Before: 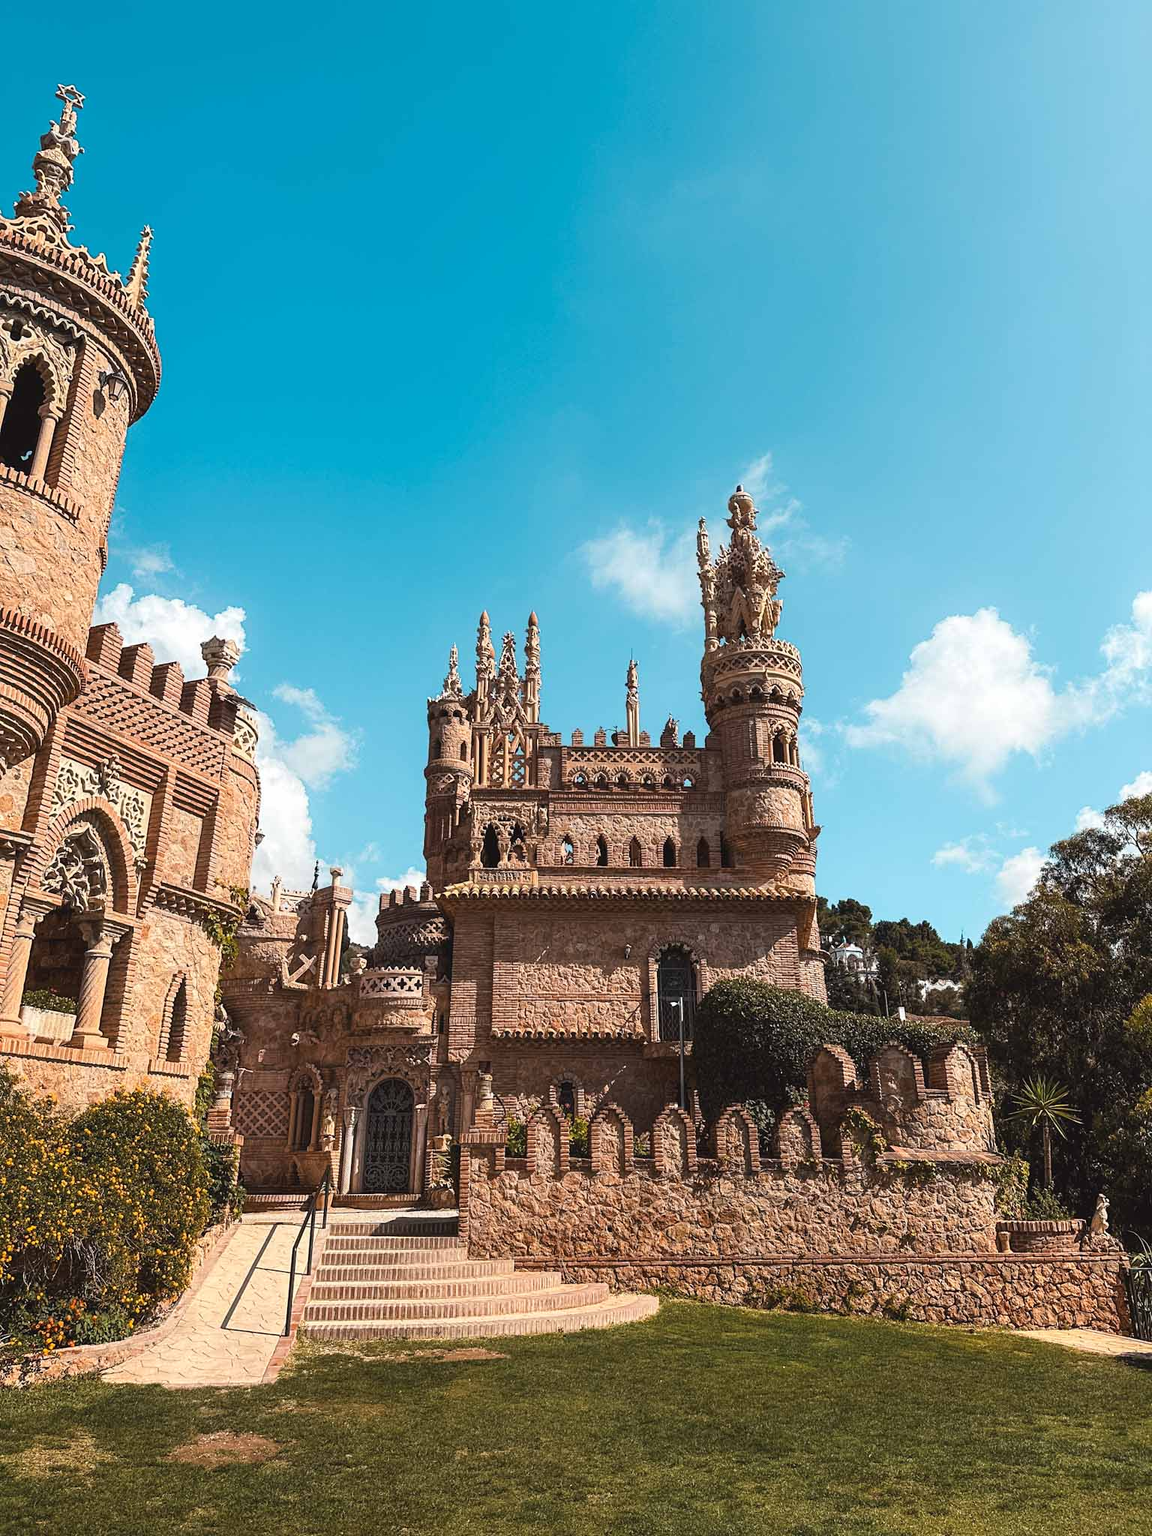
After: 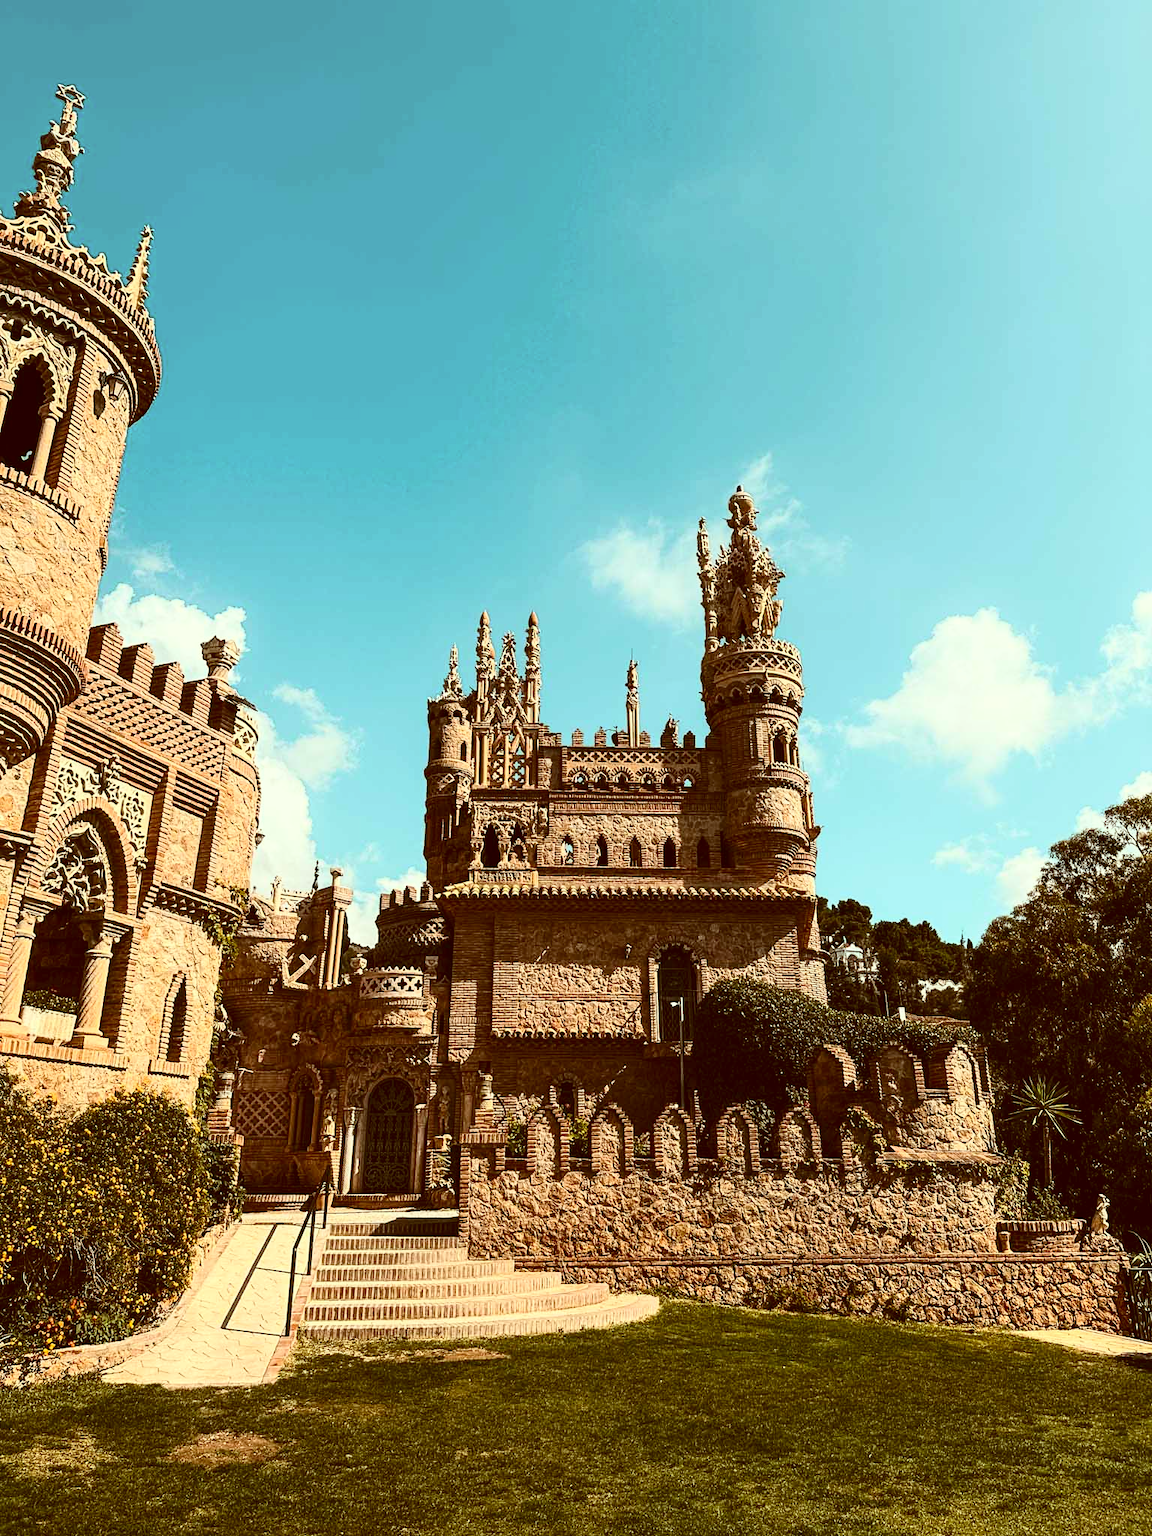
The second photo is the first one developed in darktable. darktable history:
contrast brightness saturation: contrast 0.281
color correction: highlights a* -6.22, highlights b* 9.46, shadows a* 10.51, shadows b* 23.68
